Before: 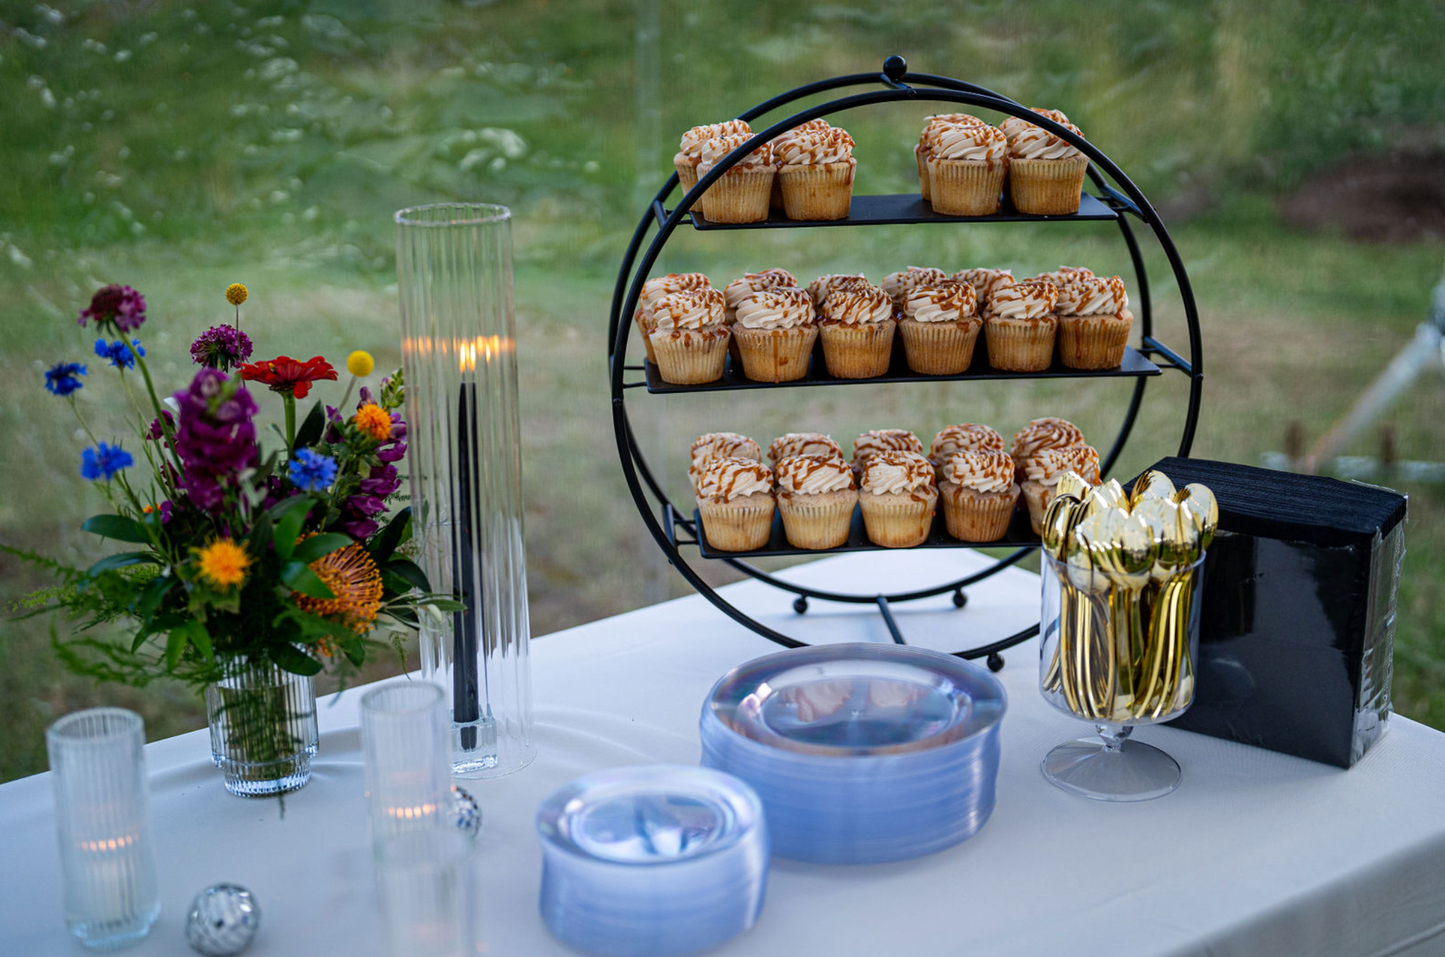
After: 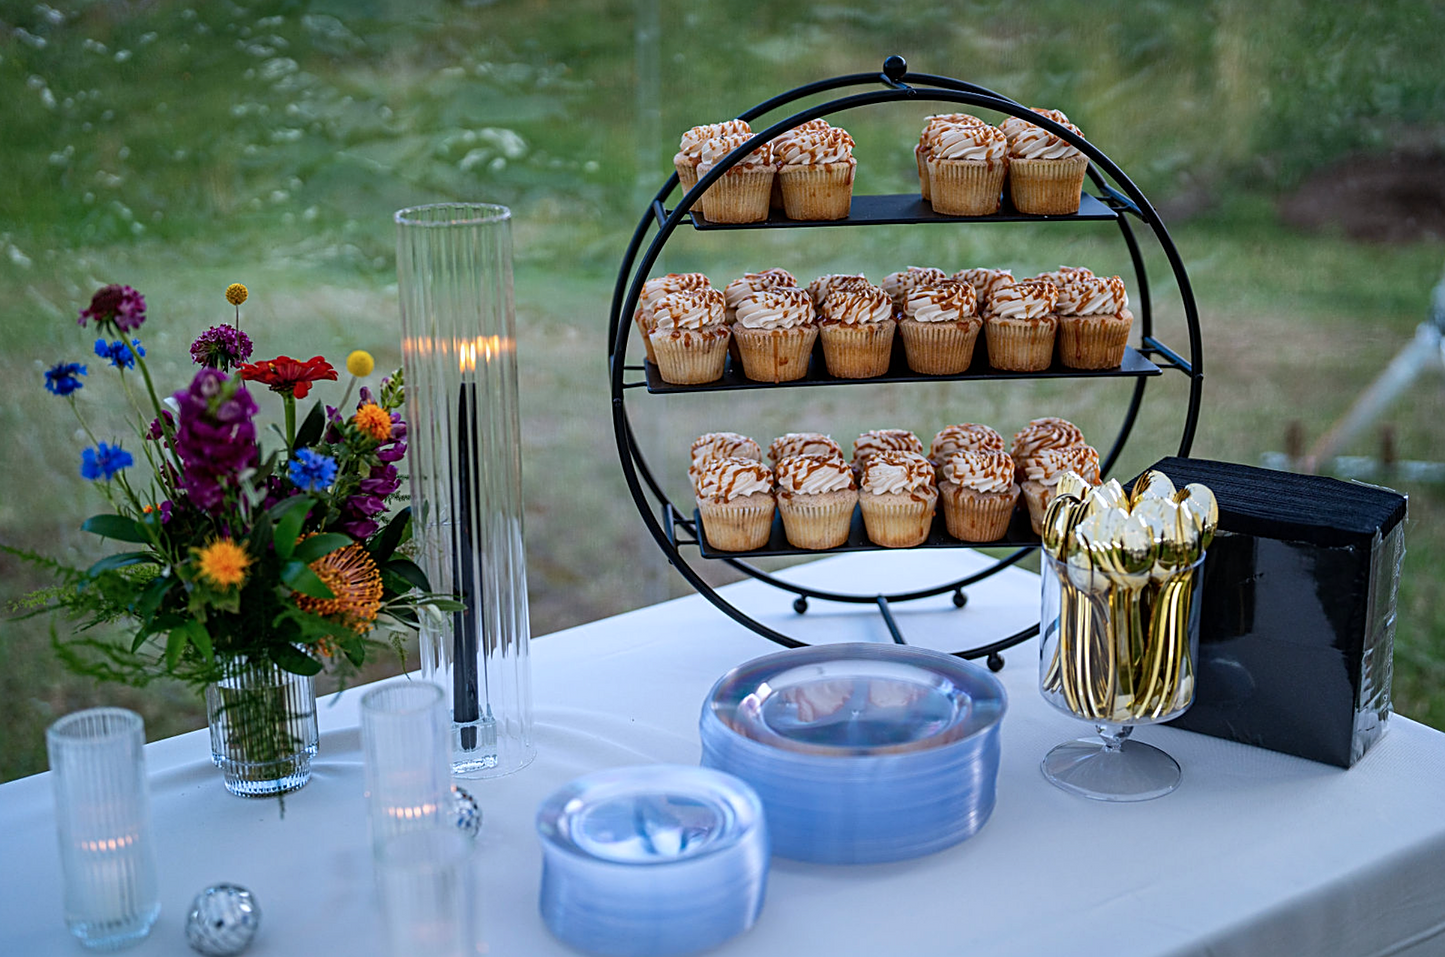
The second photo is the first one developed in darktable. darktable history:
sharpen: on, module defaults
color correction: highlights a* -0.786, highlights b* -9.42
